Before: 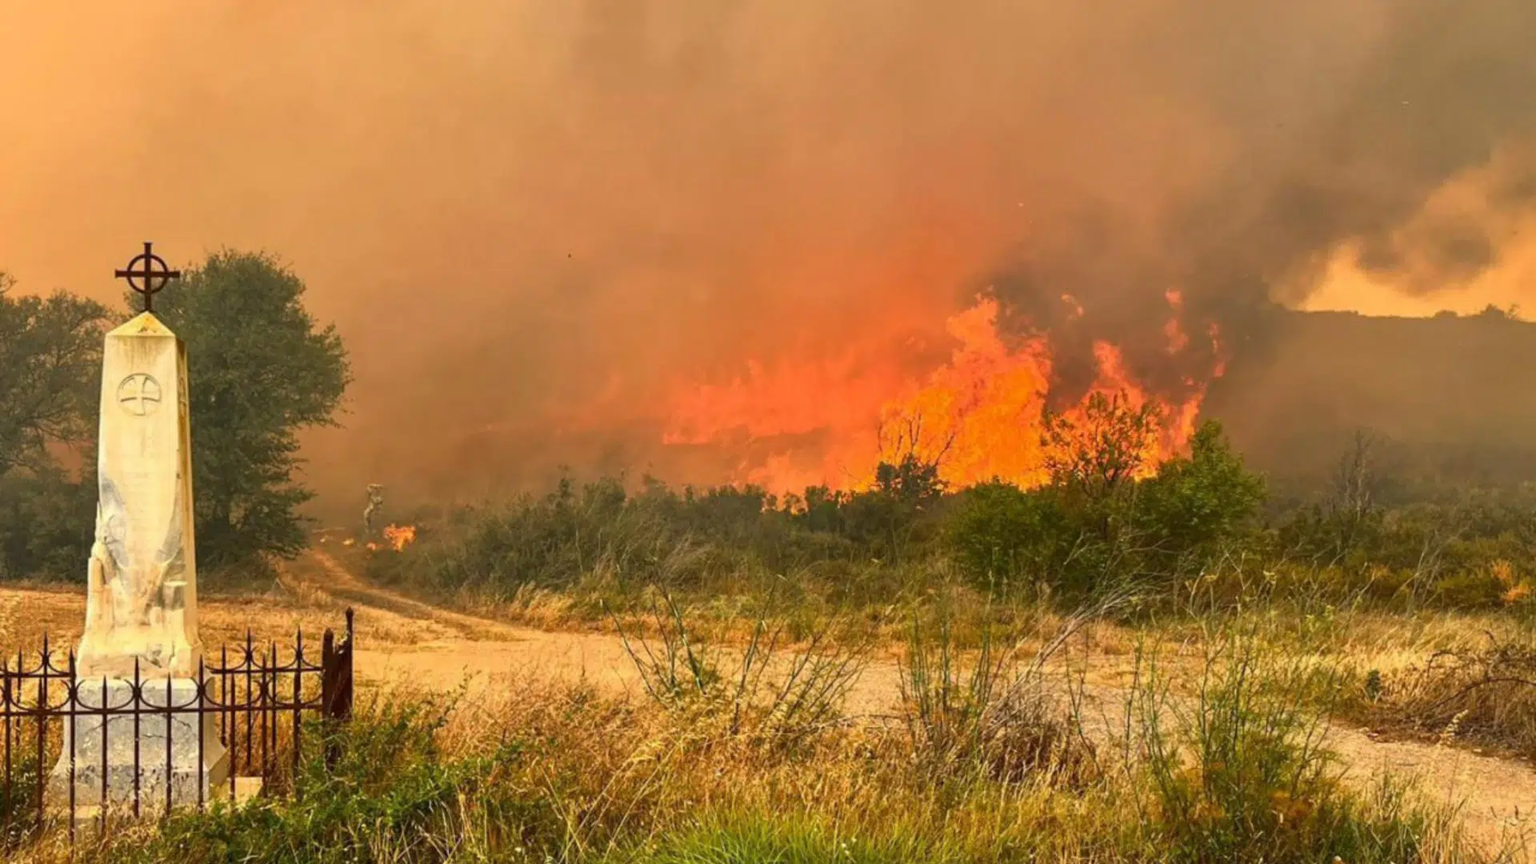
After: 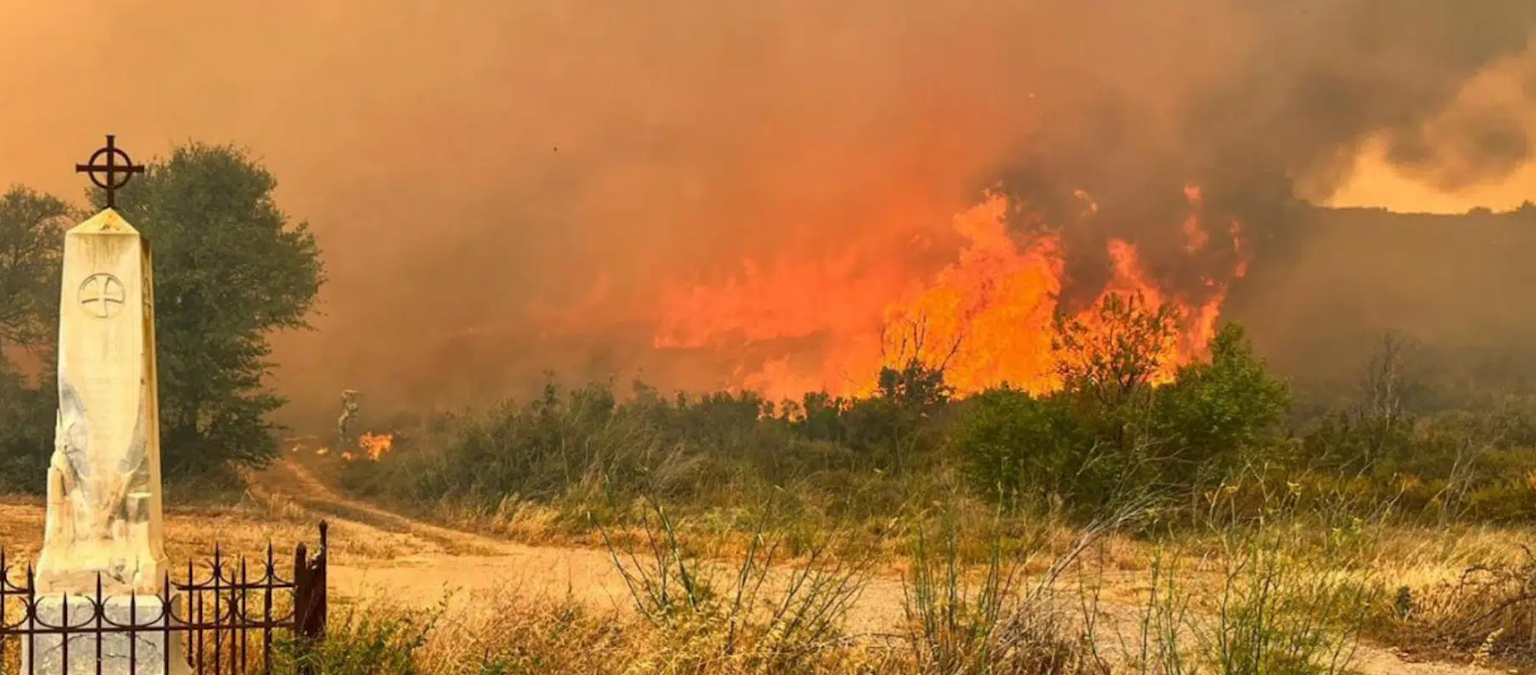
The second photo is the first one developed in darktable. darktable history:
crop and rotate: left 2.859%, top 13.308%, right 2.321%, bottom 12.609%
